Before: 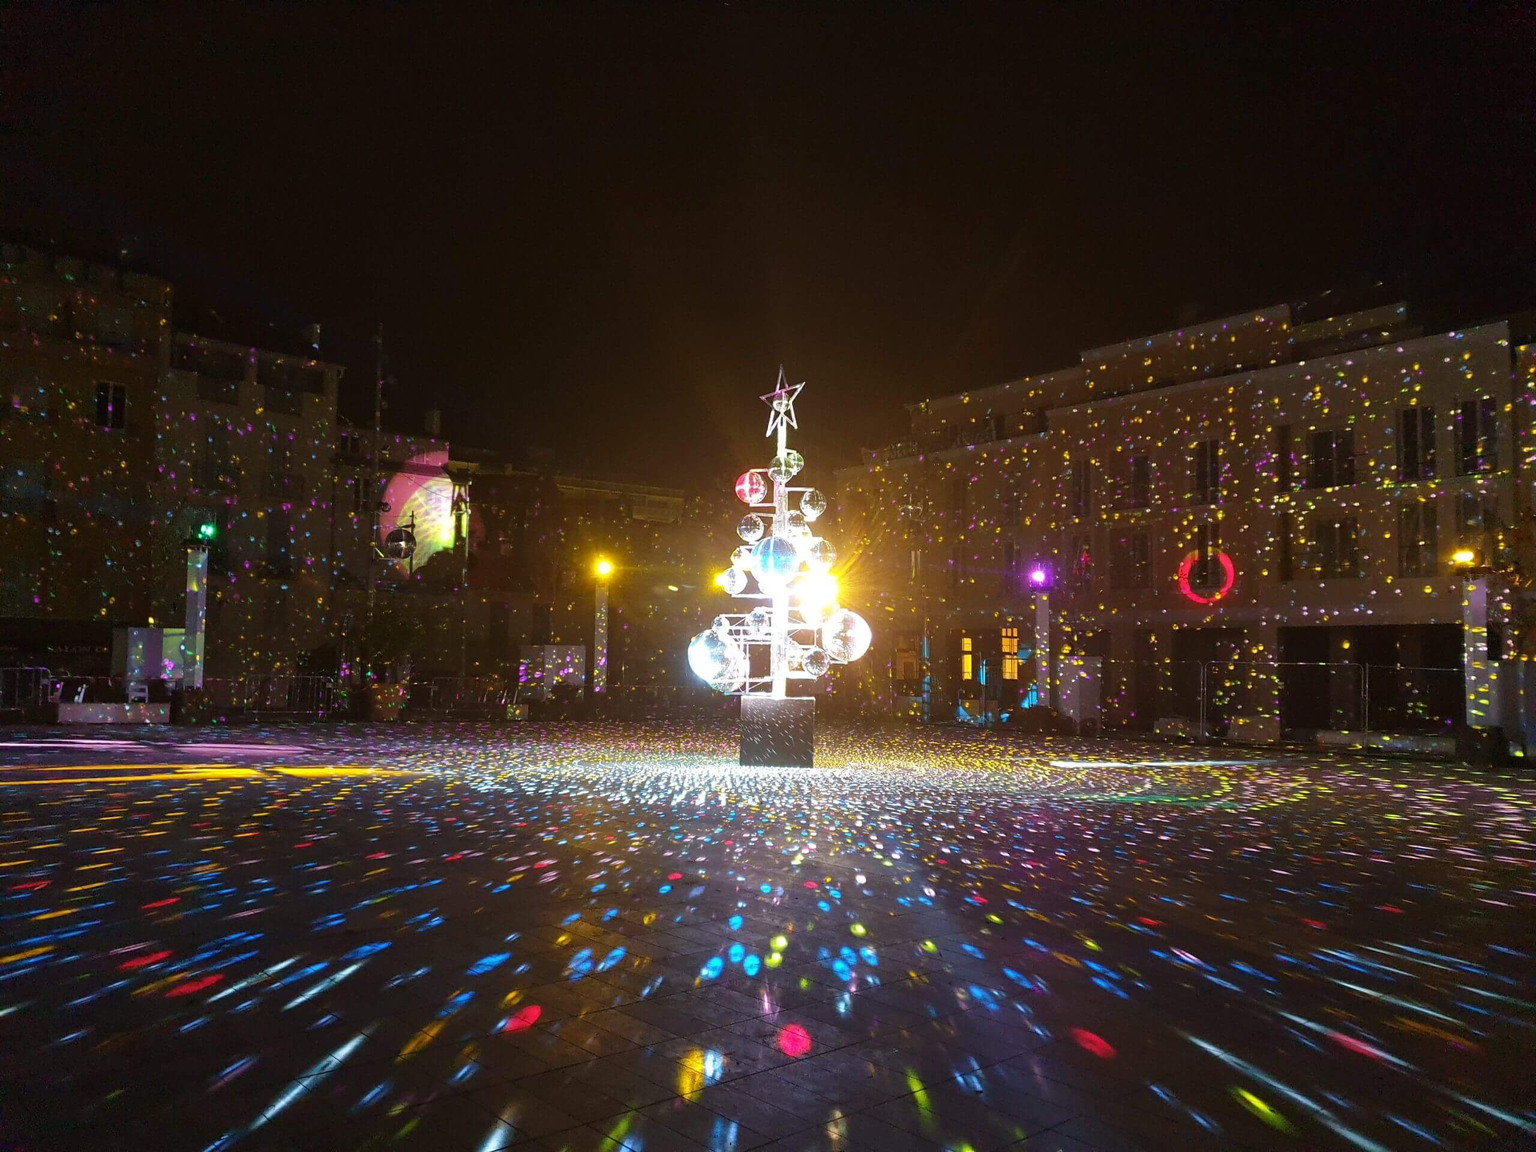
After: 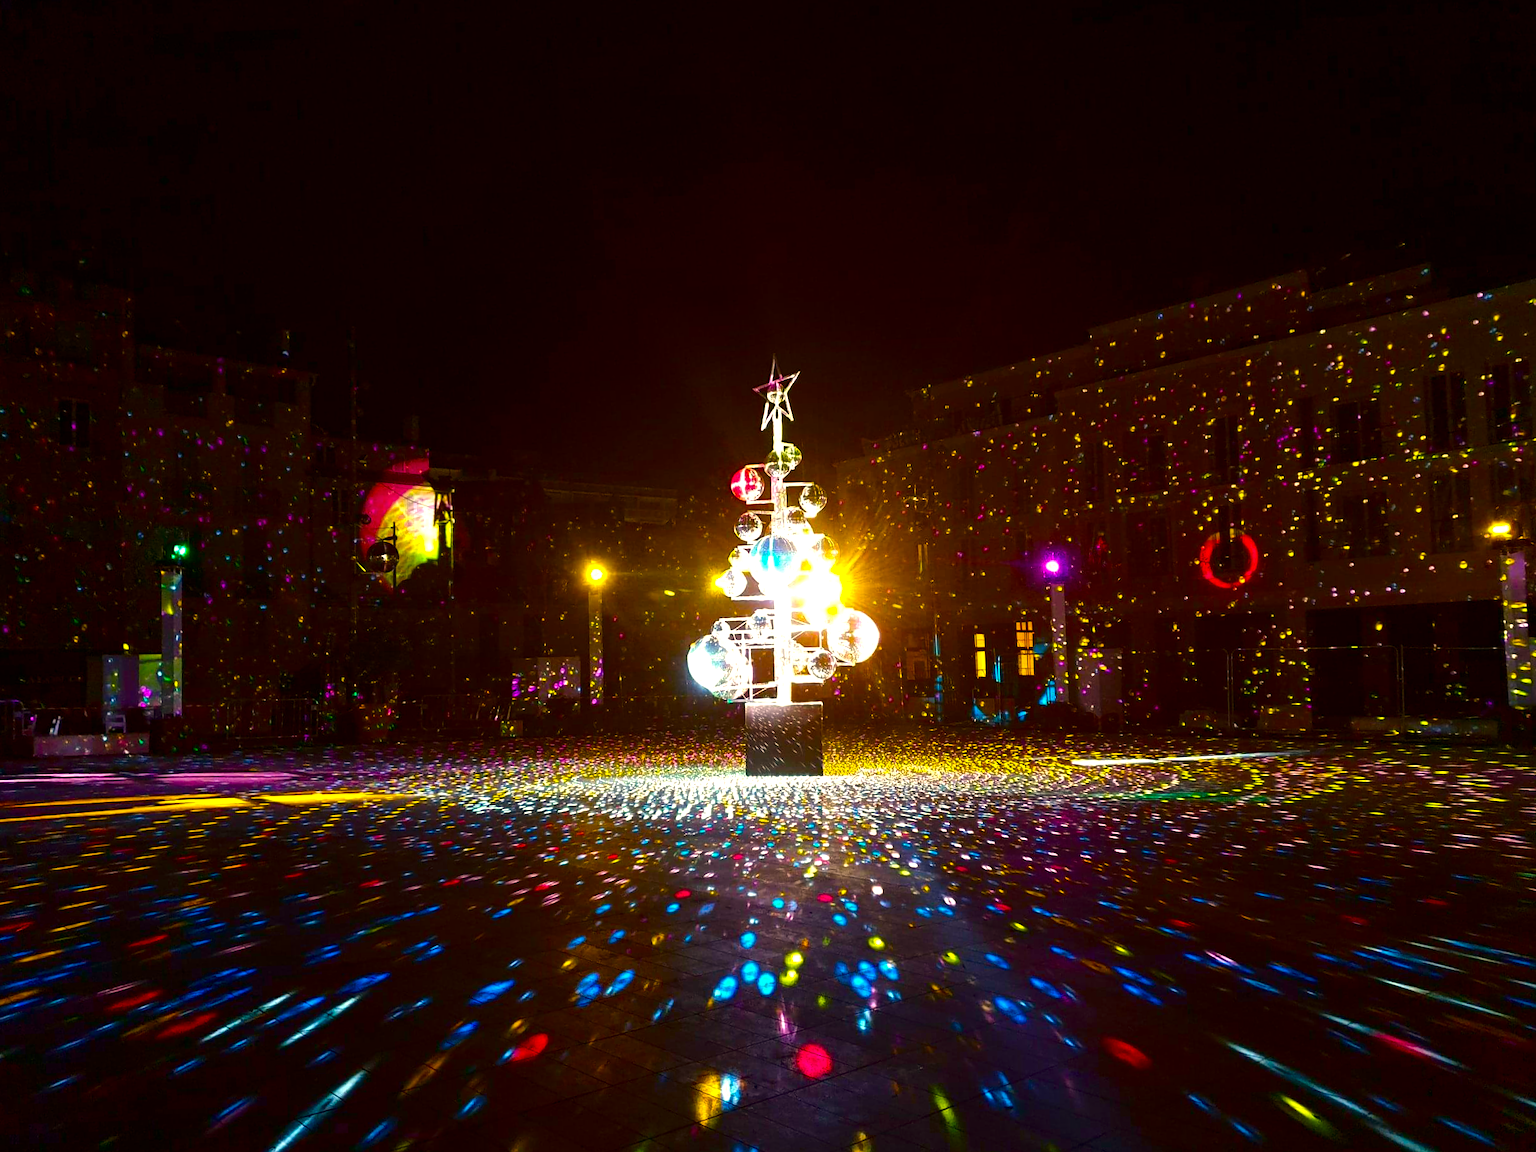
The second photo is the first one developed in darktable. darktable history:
tone equalizer: -8 EV -0.417 EV, -7 EV -0.389 EV, -6 EV -0.333 EV, -5 EV -0.222 EV, -3 EV 0.222 EV, -2 EV 0.333 EV, -1 EV 0.389 EV, +0 EV 0.417 EV, edges refinement/feathering 500, mask exposure compensation -1.57 EV, preserve details no
contrast brightness saturation: brightness -0.25, saturation 0.2
color contrast: green-magenta contrast 0.84, blue-yellow contrast 0.86
color balance rgb: linear chroma grading › global chroma 25%, perceptual saturation grading › global saturation 50%
white balance: red 1.045, blue 0.932
rotate and perspective: rotation -2.12°, lens shift (vertical) 0.009, lens shift (horizontal) -0.008, automatic cropping original format, crop left 0.036, crop right 0.964, crop top 0.05, crop bottom 0.959
